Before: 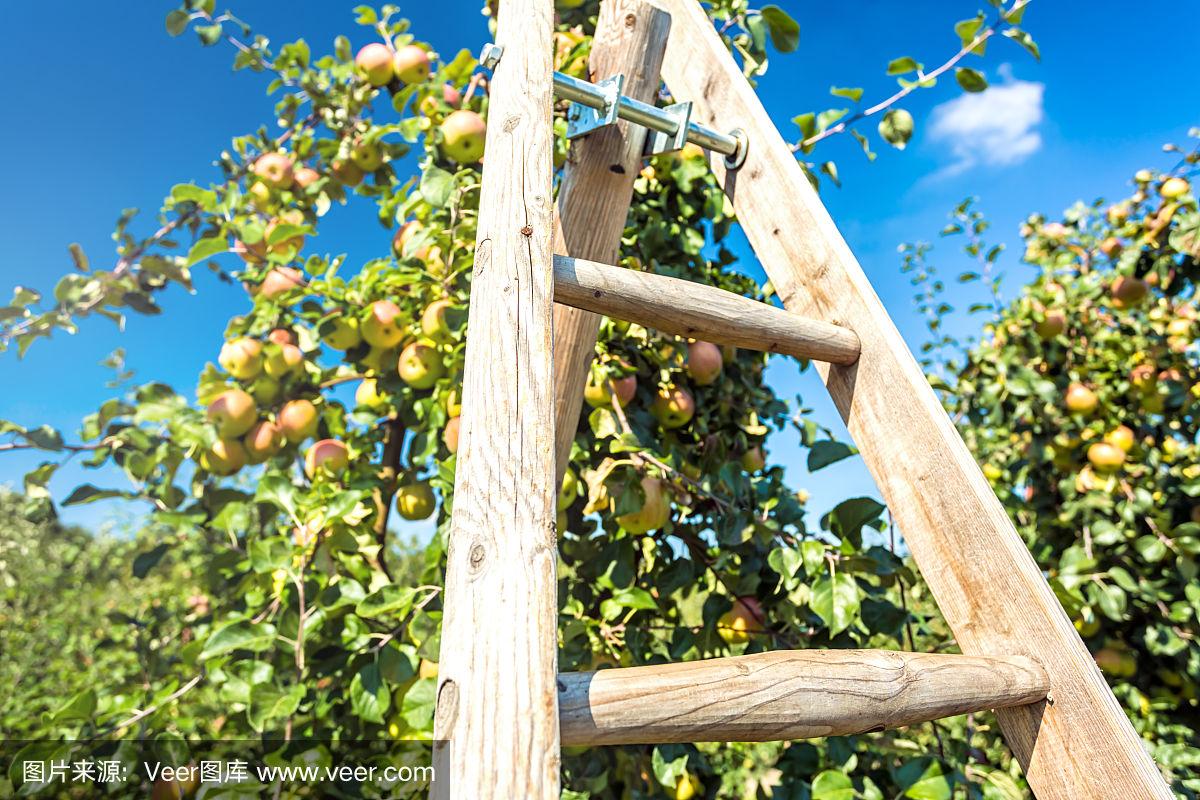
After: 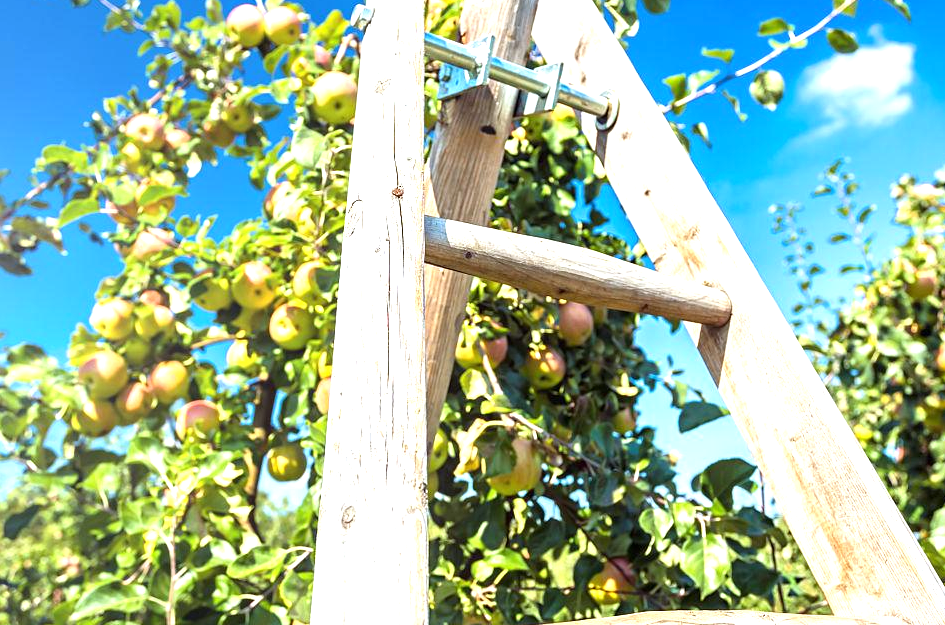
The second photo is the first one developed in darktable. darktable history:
crop and rotate: left 10.77%, top 5.1%, right 10.41%, bottom 16.76%
white balance: red 0.976, blue 1.04
exposure: exposure 0.648 EV, compensate highlight preservation false
